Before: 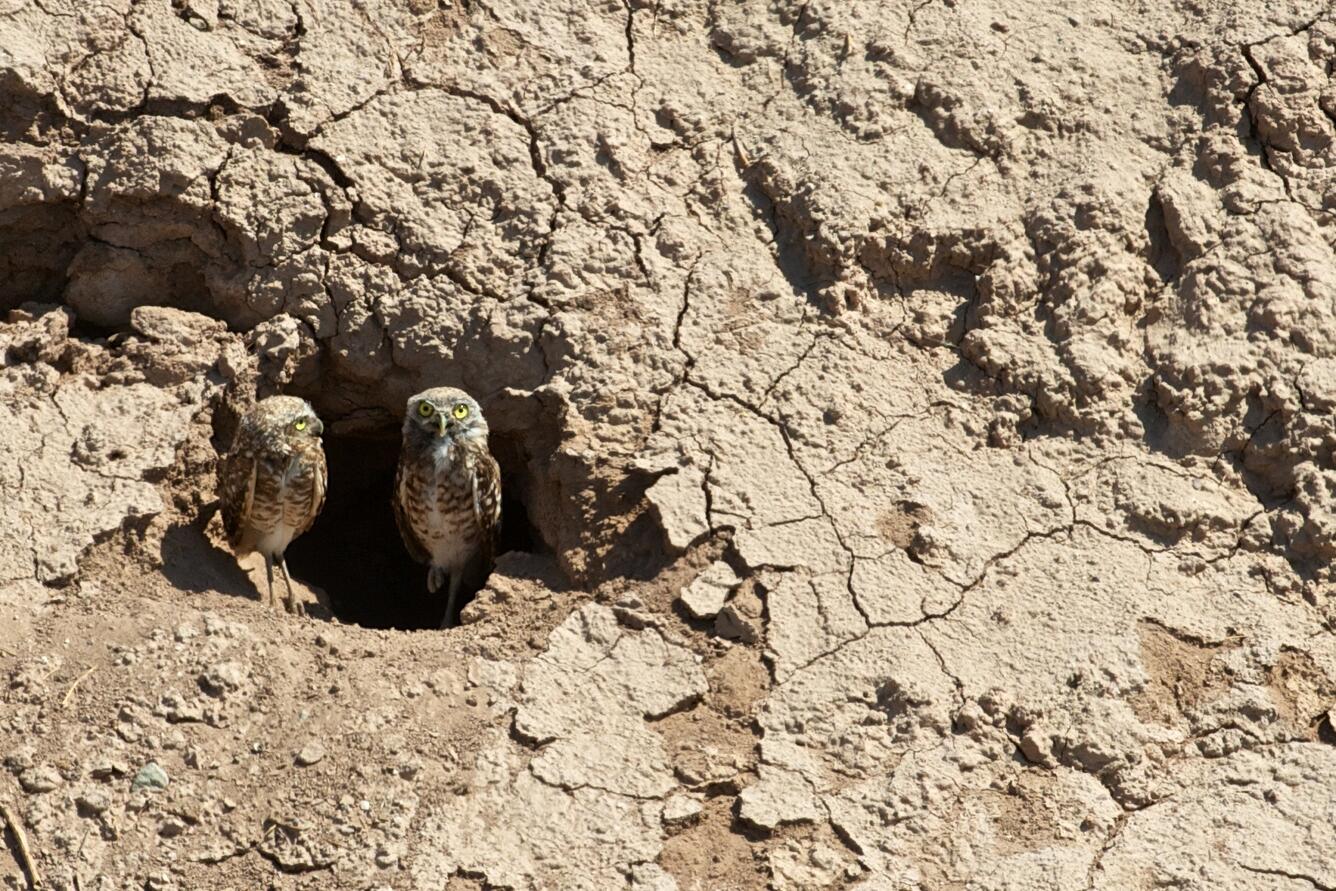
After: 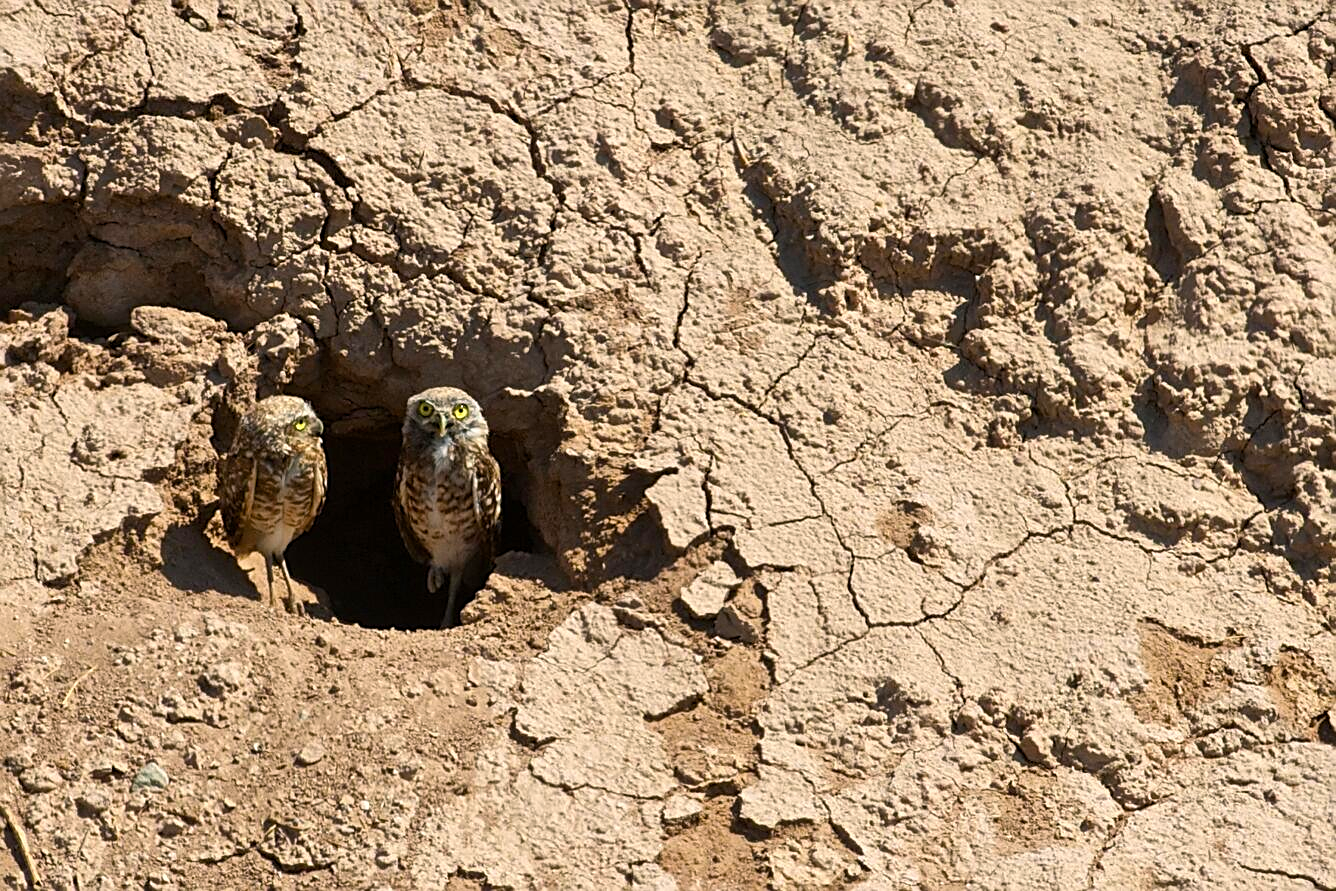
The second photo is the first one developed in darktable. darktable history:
tone equalizer: edges refinement/feathering 500, mask exposure compensation -1.57 EV, preserve details no
color balance rgb: highlights gain › chroma 0.871%, highlights gain › hue 24.17°, perceptual saturation grading › global saturation 30.882%
sharpen: on, module defaults
